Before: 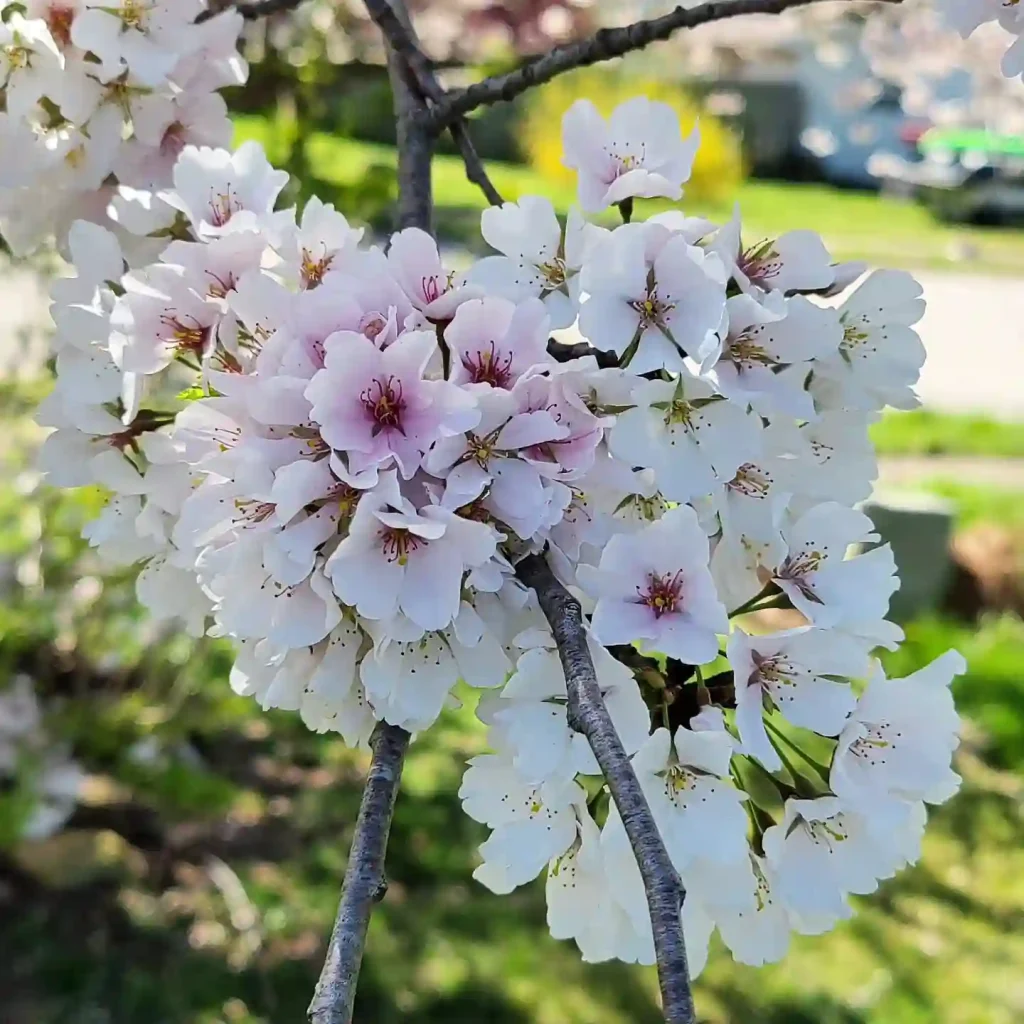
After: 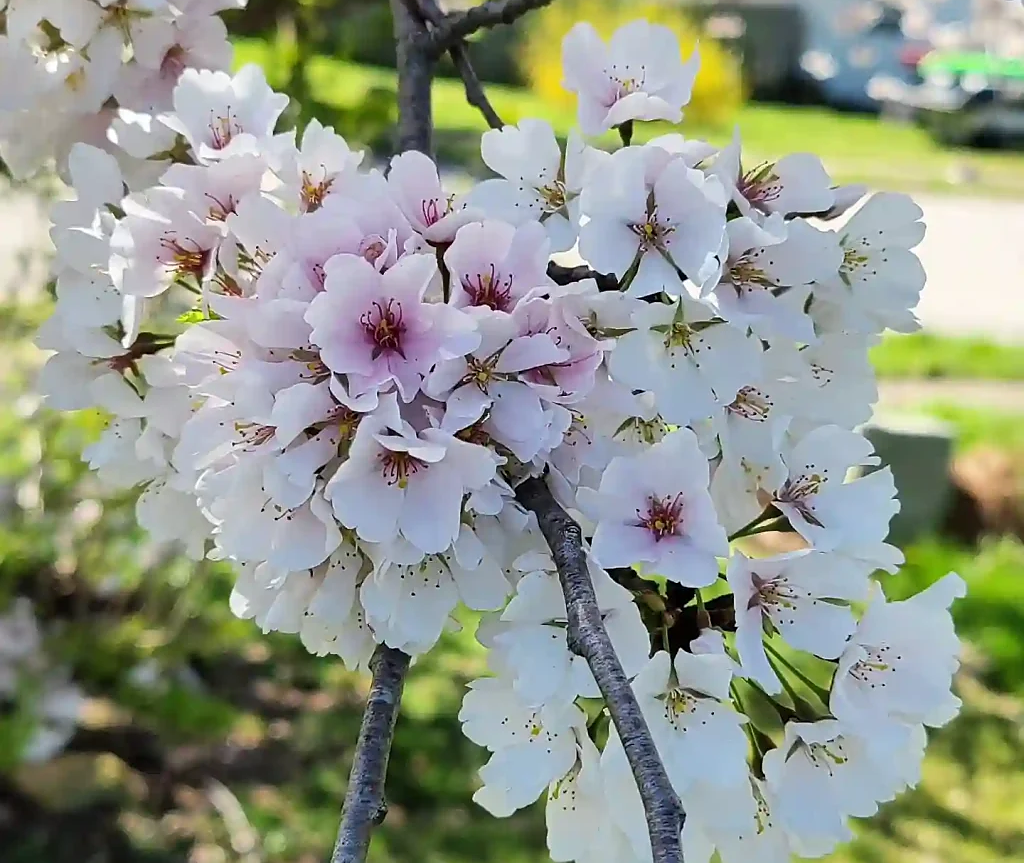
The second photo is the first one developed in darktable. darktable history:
sharpen: radius 0.984, amount 0.609
crop: top 7.569%, bottom 8.072%
